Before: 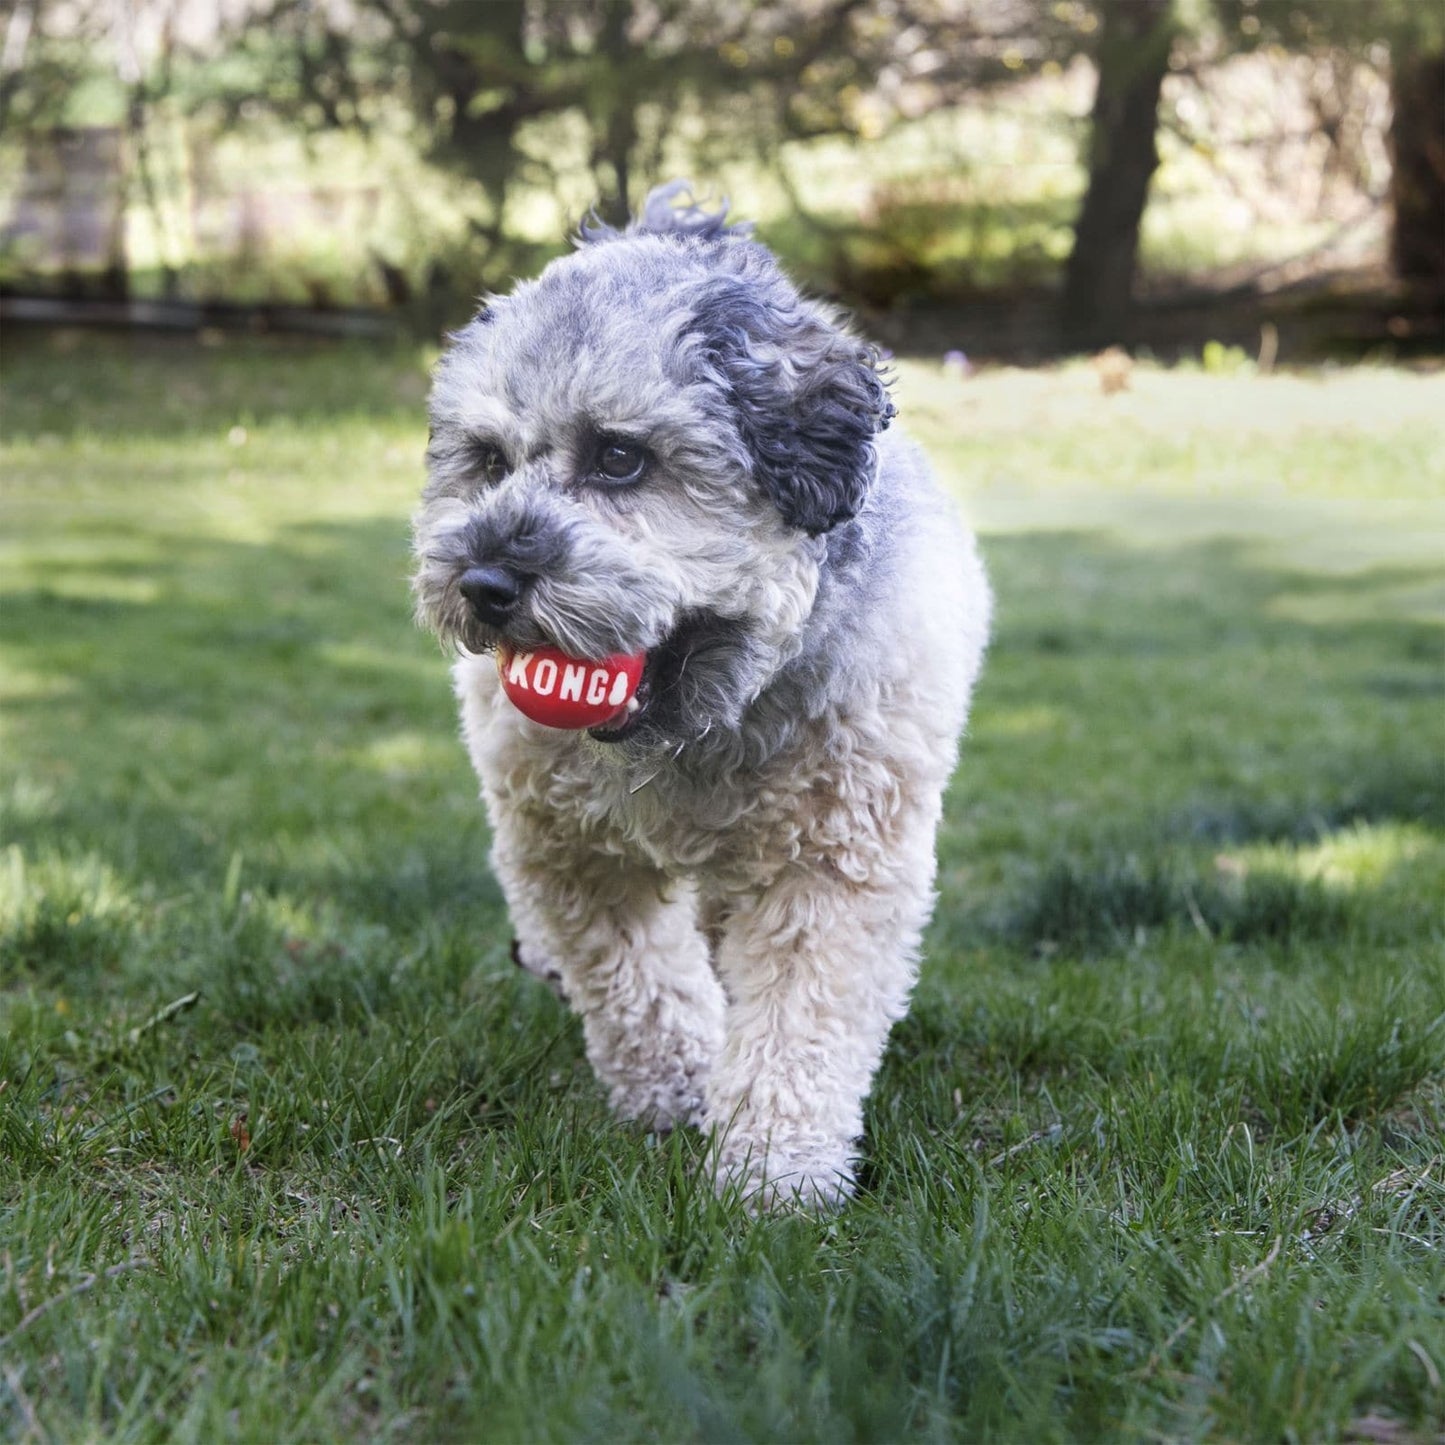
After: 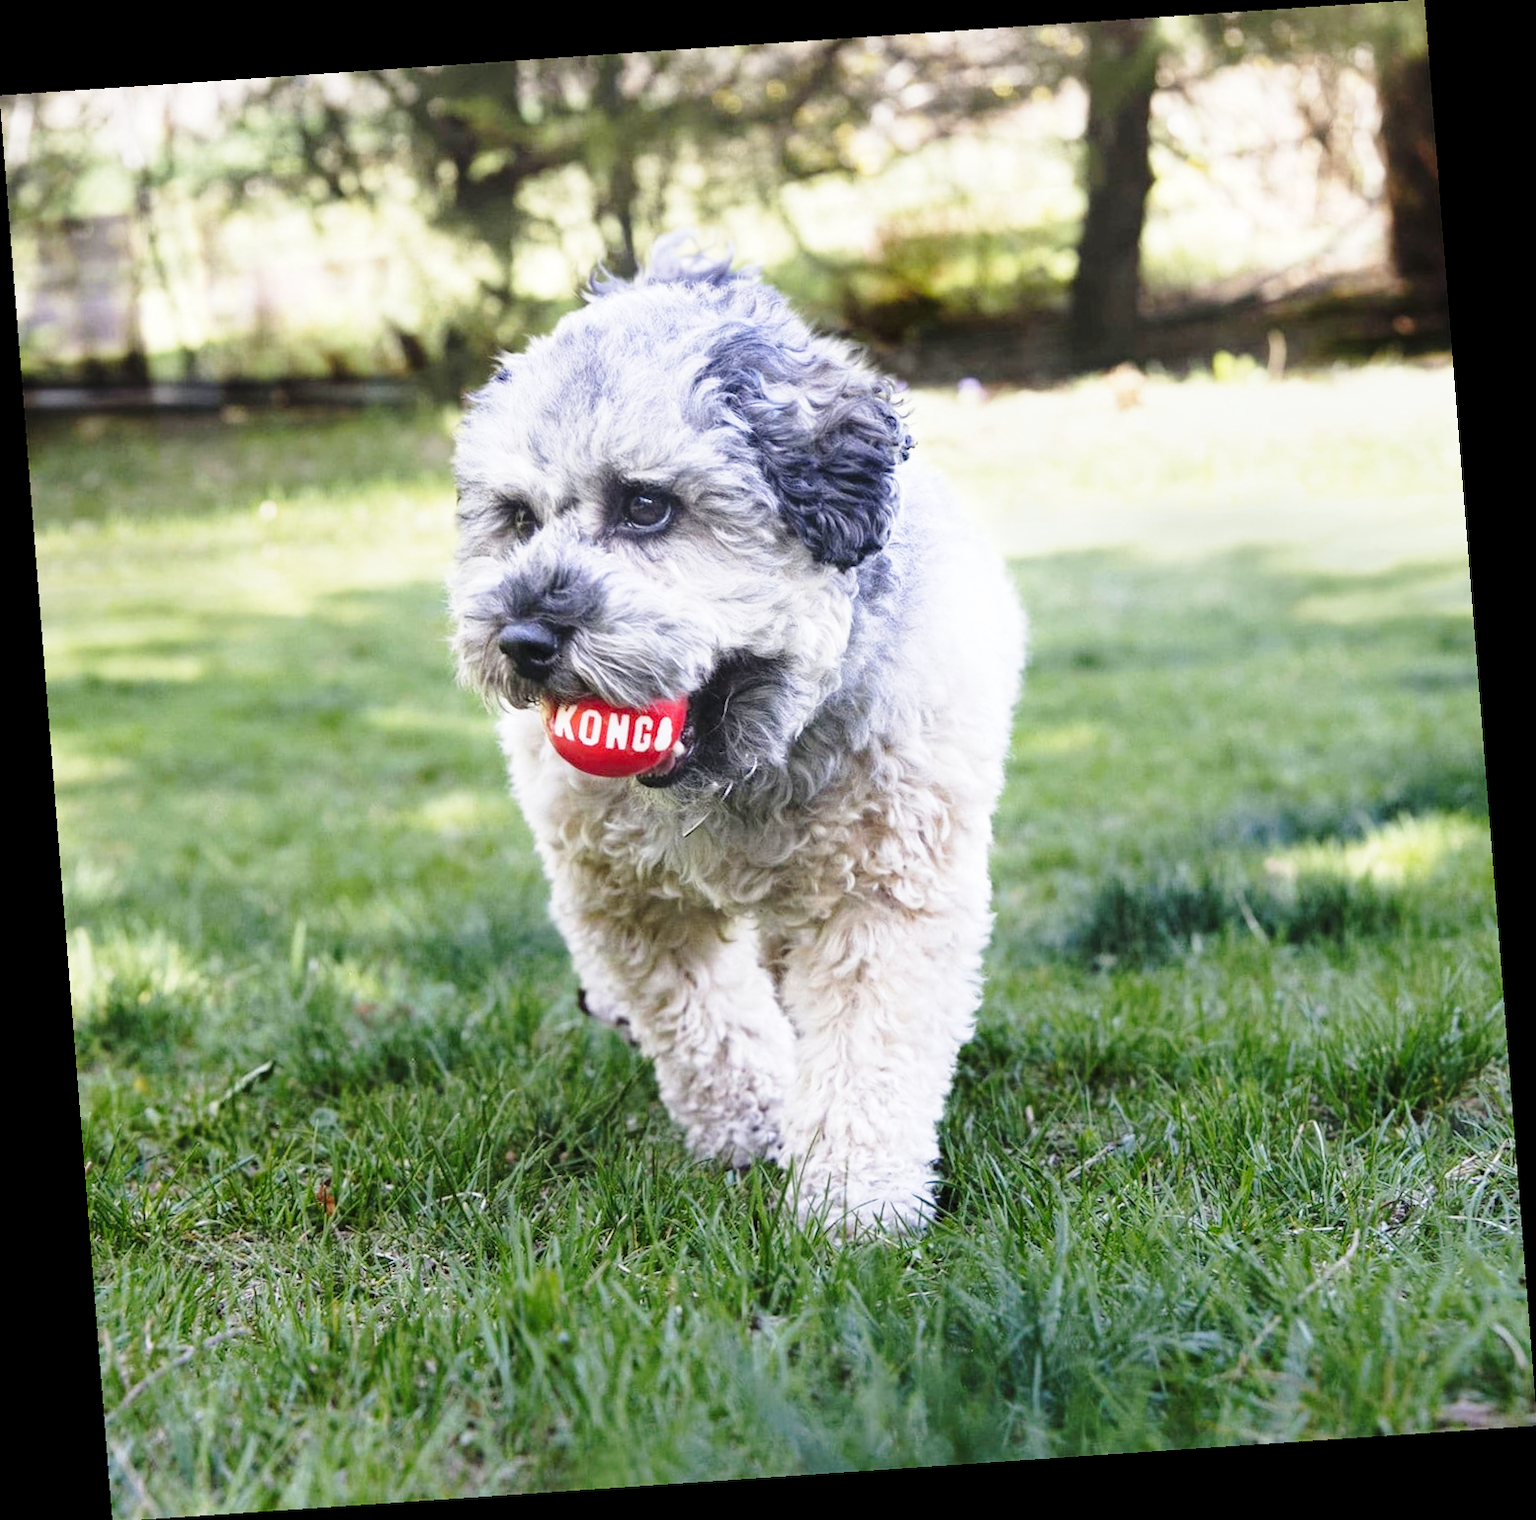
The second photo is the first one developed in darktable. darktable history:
rotate and perspective: rotation -4.2°, shear 0.006, automatic cropping off
base curve: curves: ch0 [(0, 0) (0.028, 0.03) (0.121, 0.232) (0.46, 0.748) (0.859, 0.968) (1, 1)], preserve colors none
